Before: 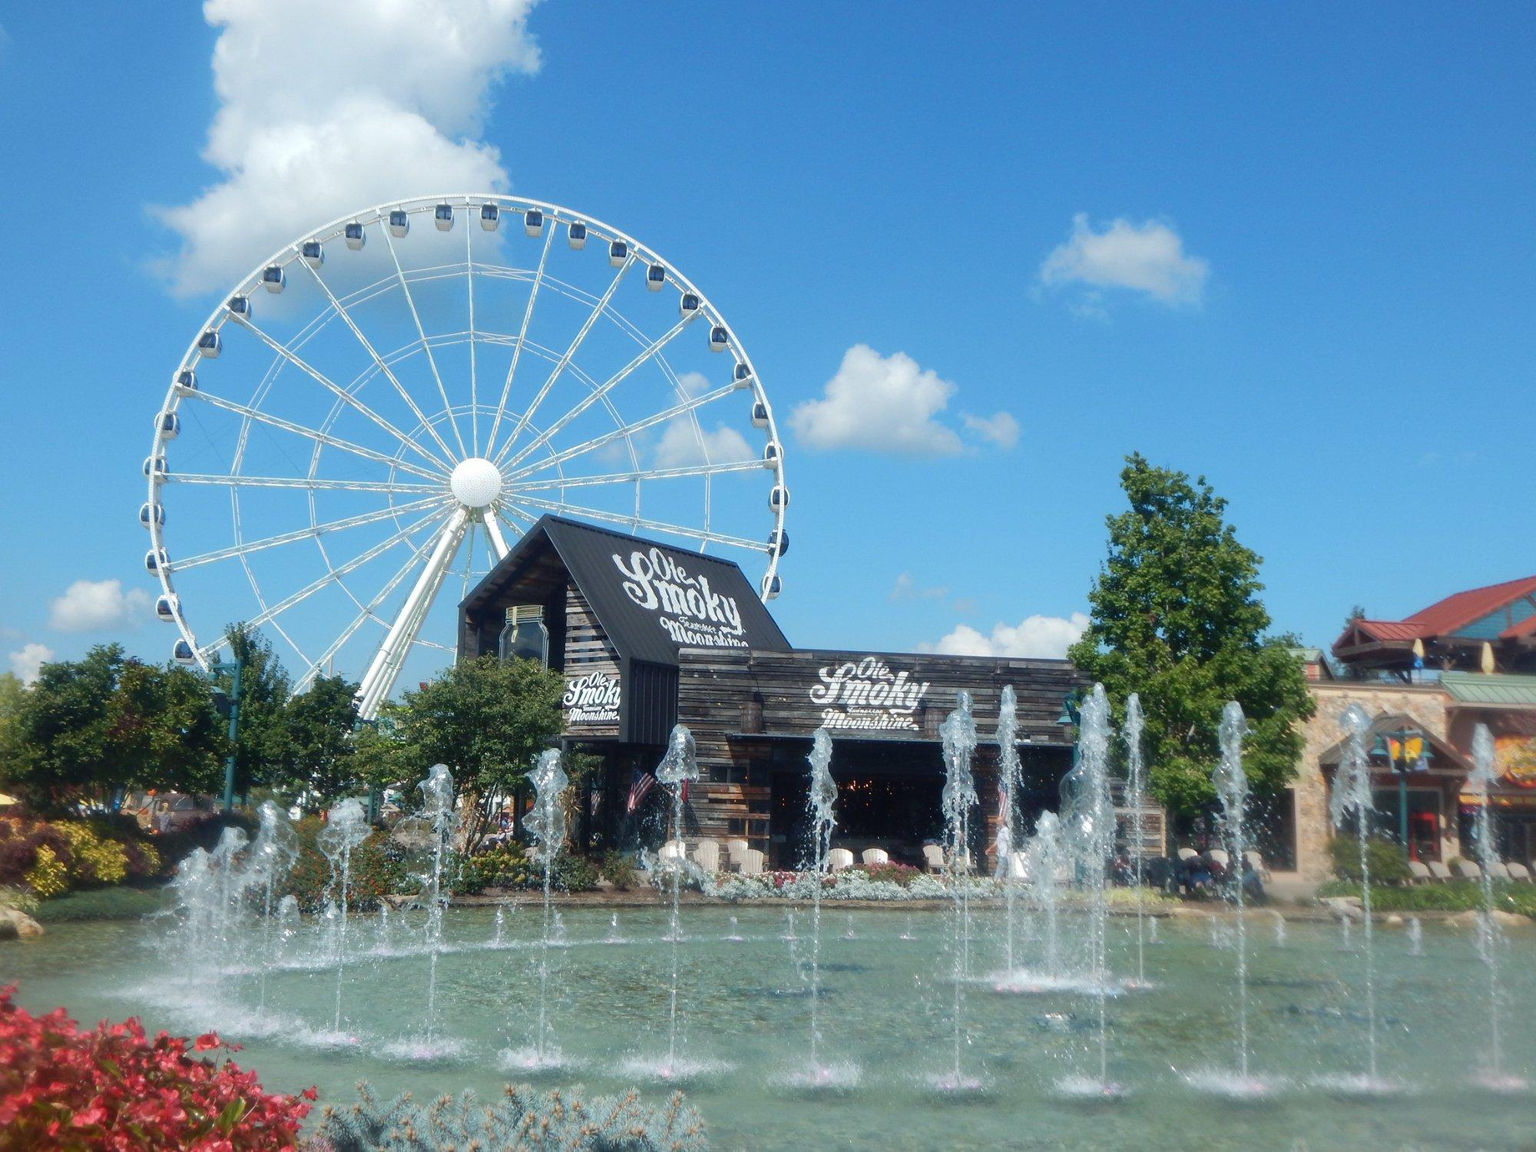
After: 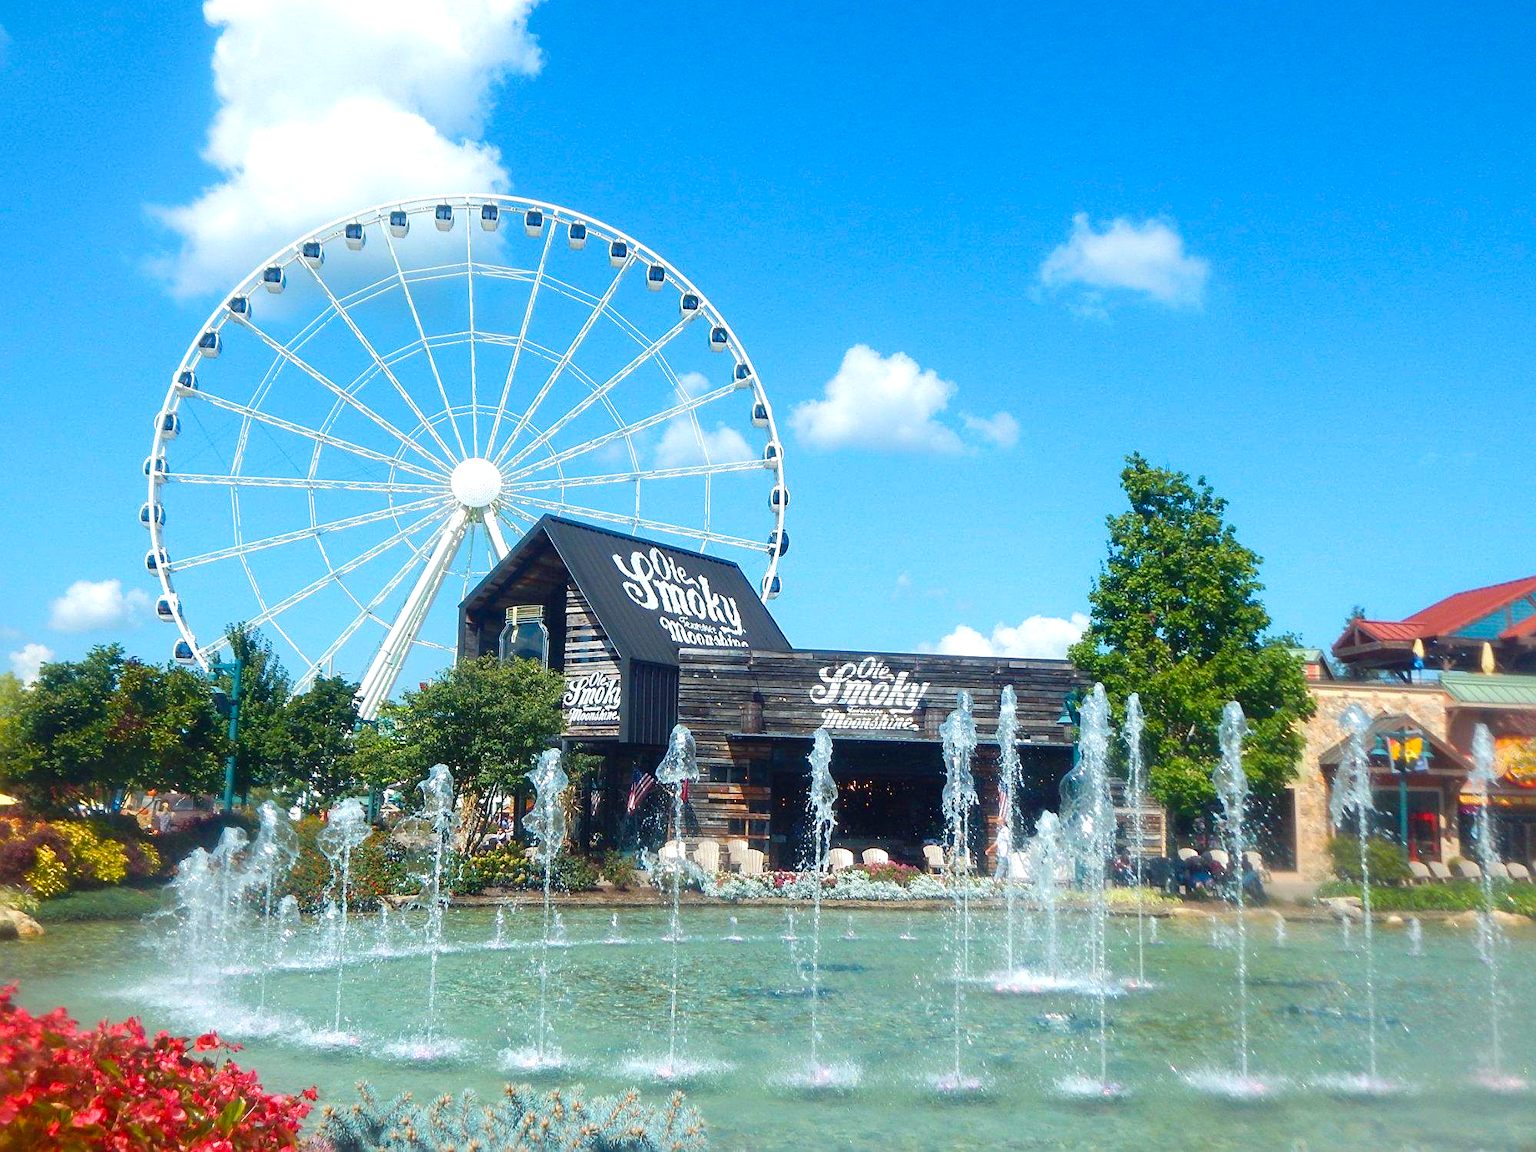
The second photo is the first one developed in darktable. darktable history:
exposure: black level correction 0, exposure 0.499 EV, compensate highlight preservation false
velvia: strength 31.81%, mid-tones bias 0.201
sharpen: on, module defaults
